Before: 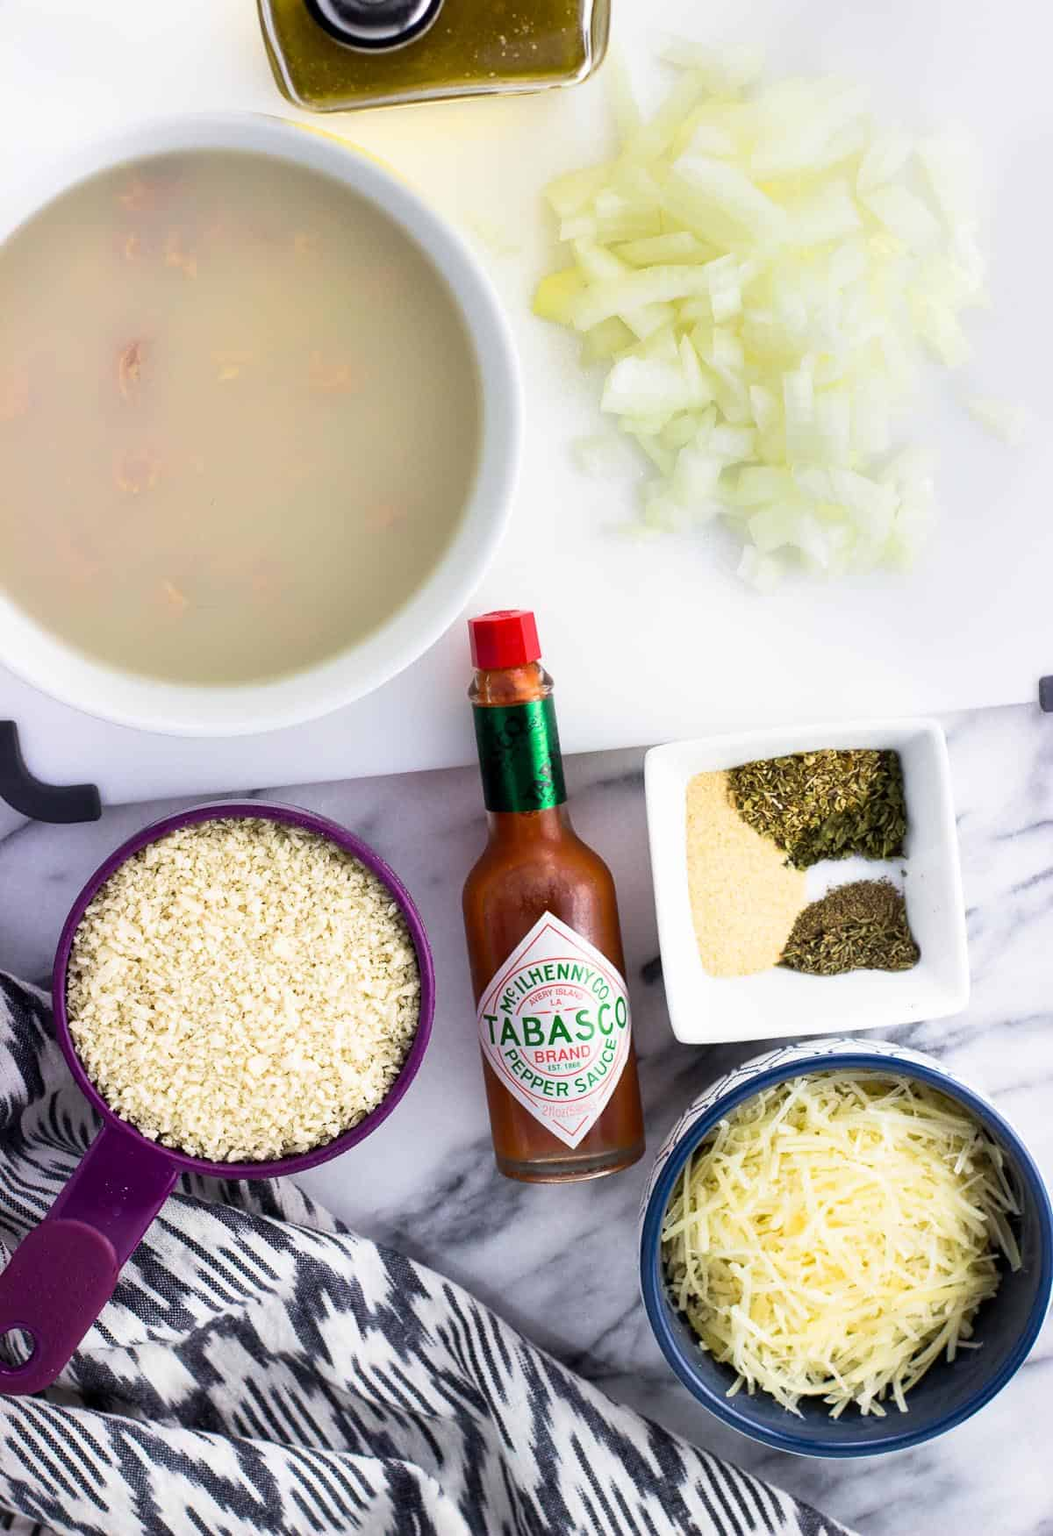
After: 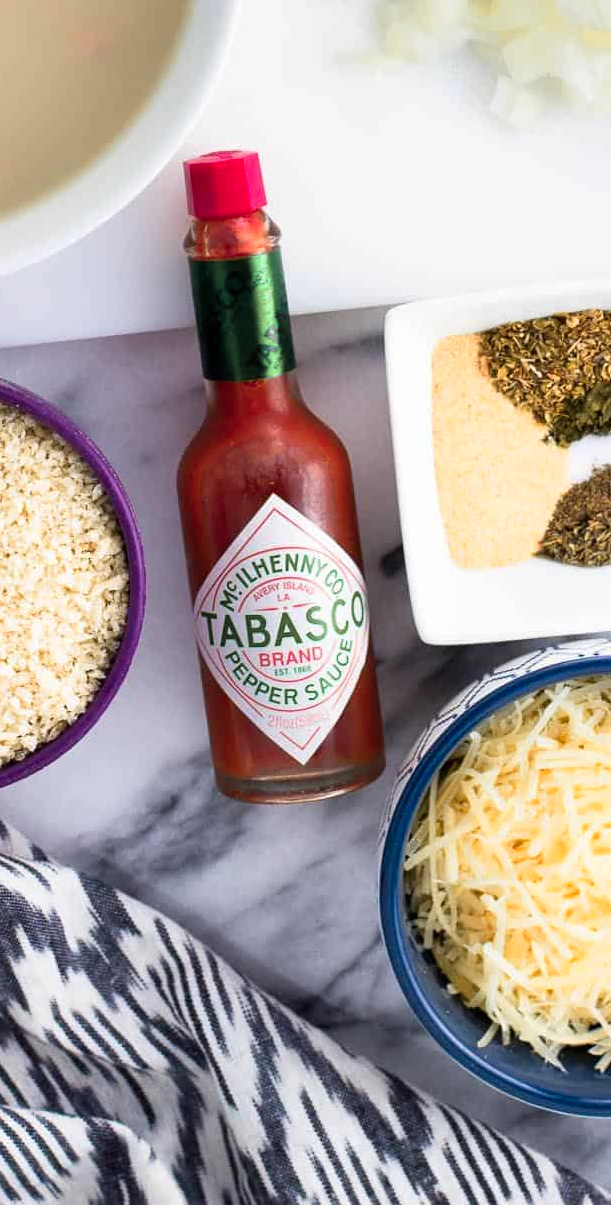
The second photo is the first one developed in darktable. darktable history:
color zones: curves: ch1 [(0.263, 0.53) (0.376, 0.287) (0.487, 0.512) (0.748, 0.547) (1, 0.513)]; ch2 [(0.262, 0.45) (0.751, 0.477)], mix 31.98%
crop and rotate: left 29.237%, top 31.152%, right 19.807%
